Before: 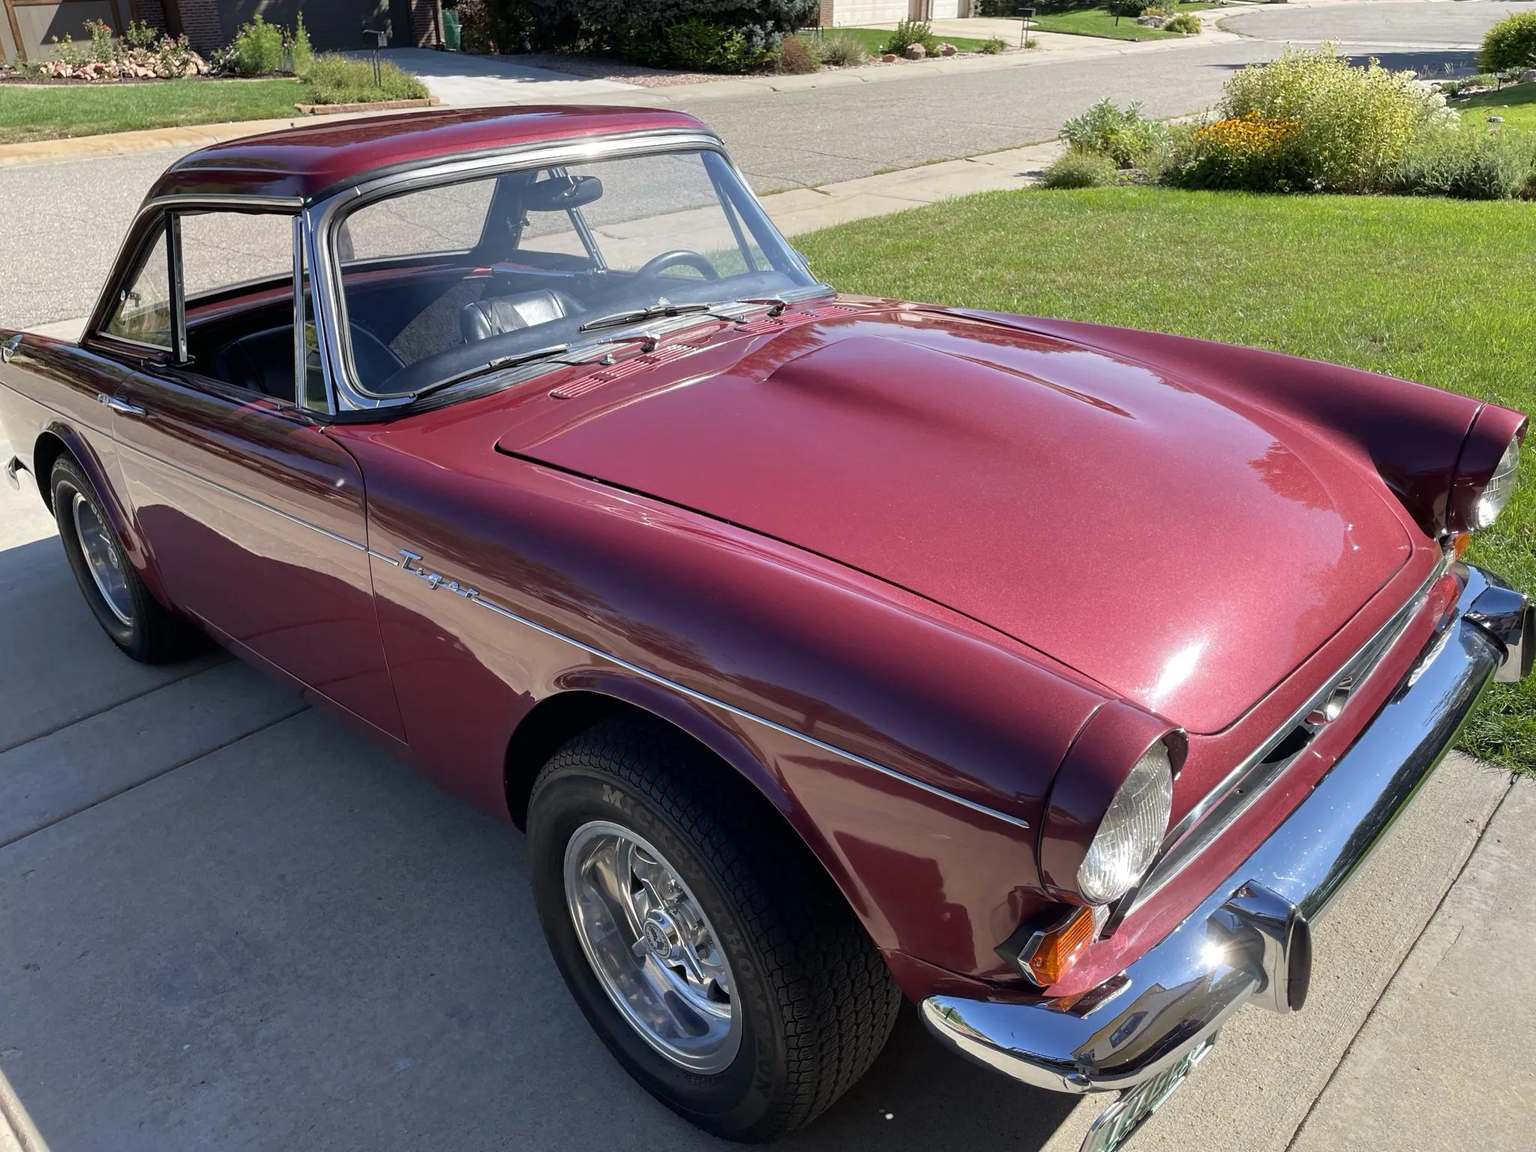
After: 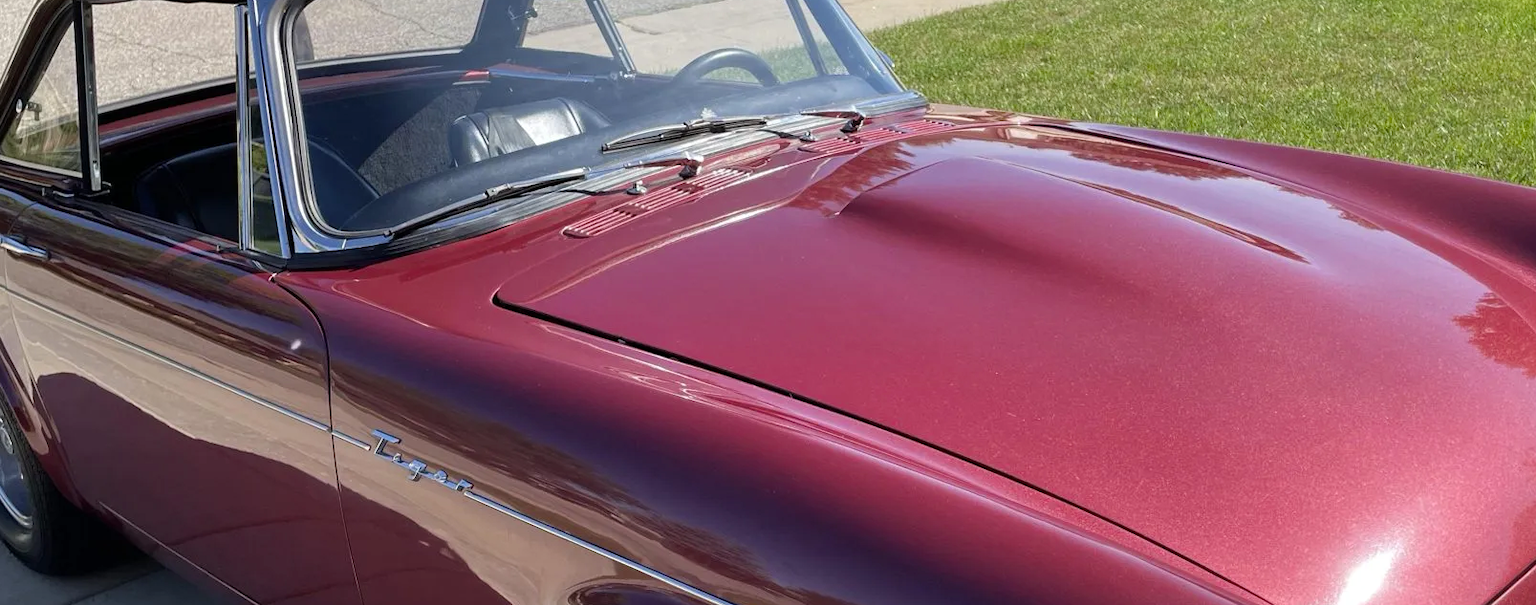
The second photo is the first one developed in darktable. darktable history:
color balance rgb: perceptual saturation grading › global saturation 0.576%, perceptual saturation grading › mid-tones 11.286%, global vibrance 1.607%, saturation formula JzAzBz (2021)
crop: left 7.066%, top 18.482%, right 14.466%, bottom 40.262%
tone equalizer: edges refinement/feathering 500, mask exposure compensation -1.57 EV, preserve details no
